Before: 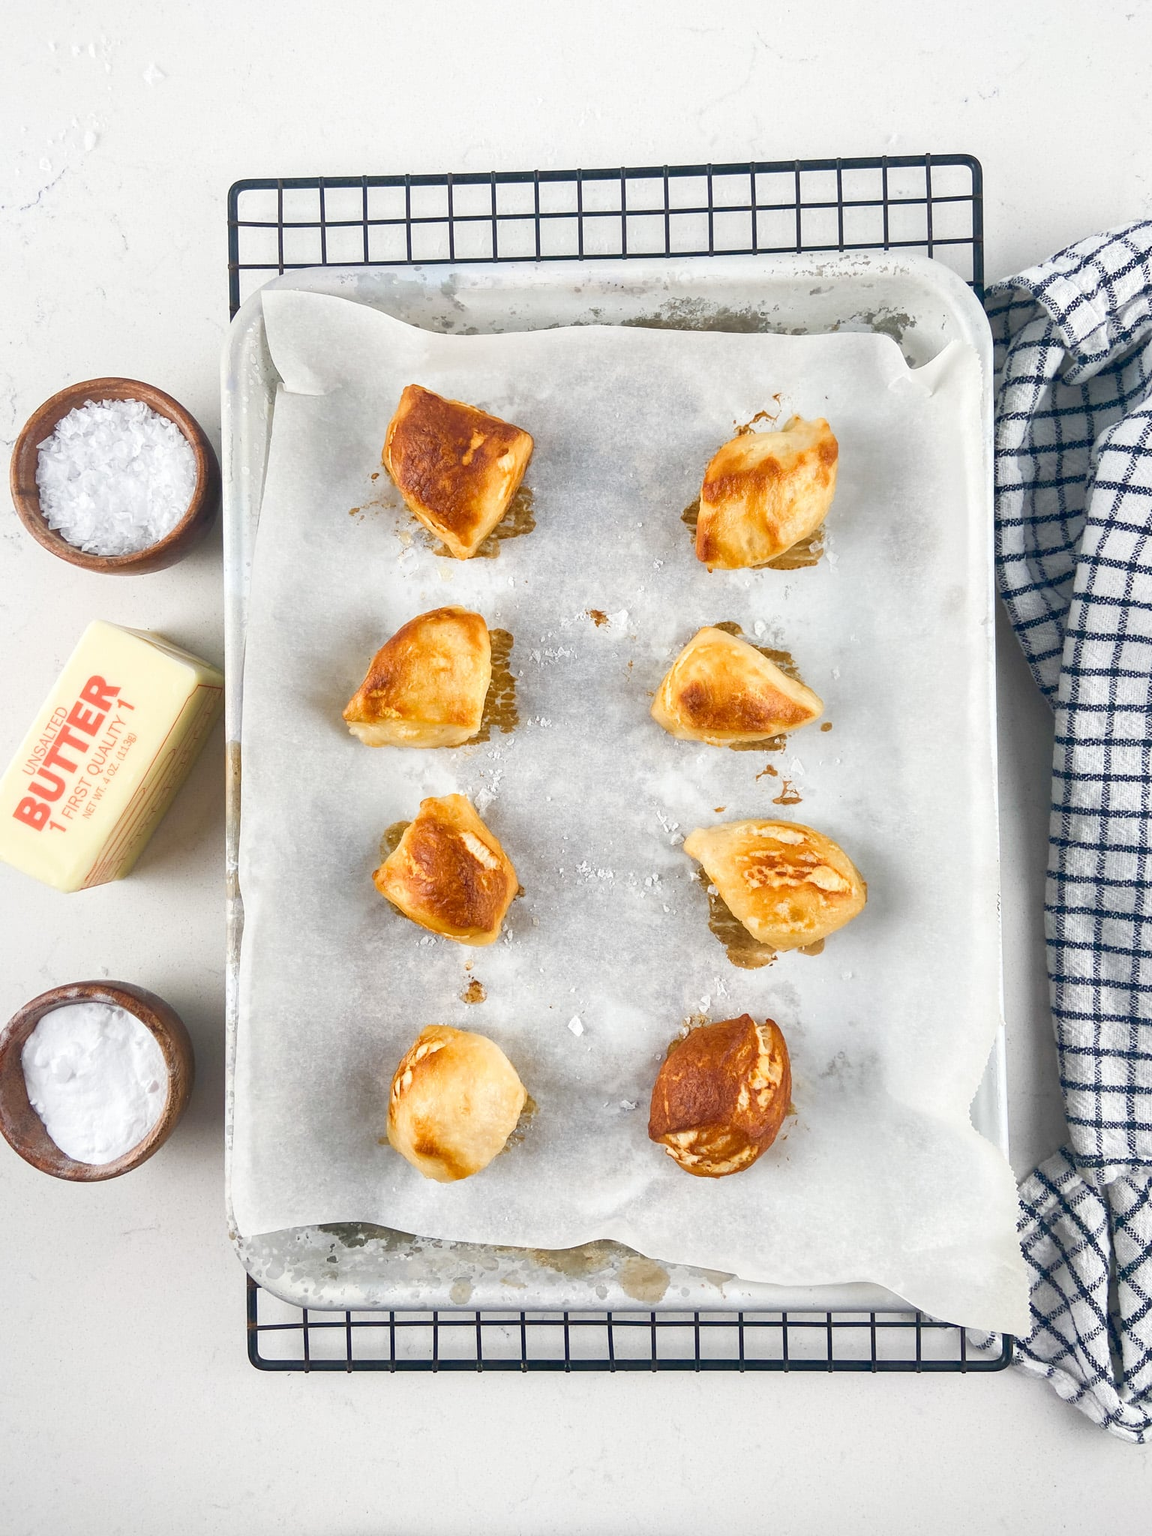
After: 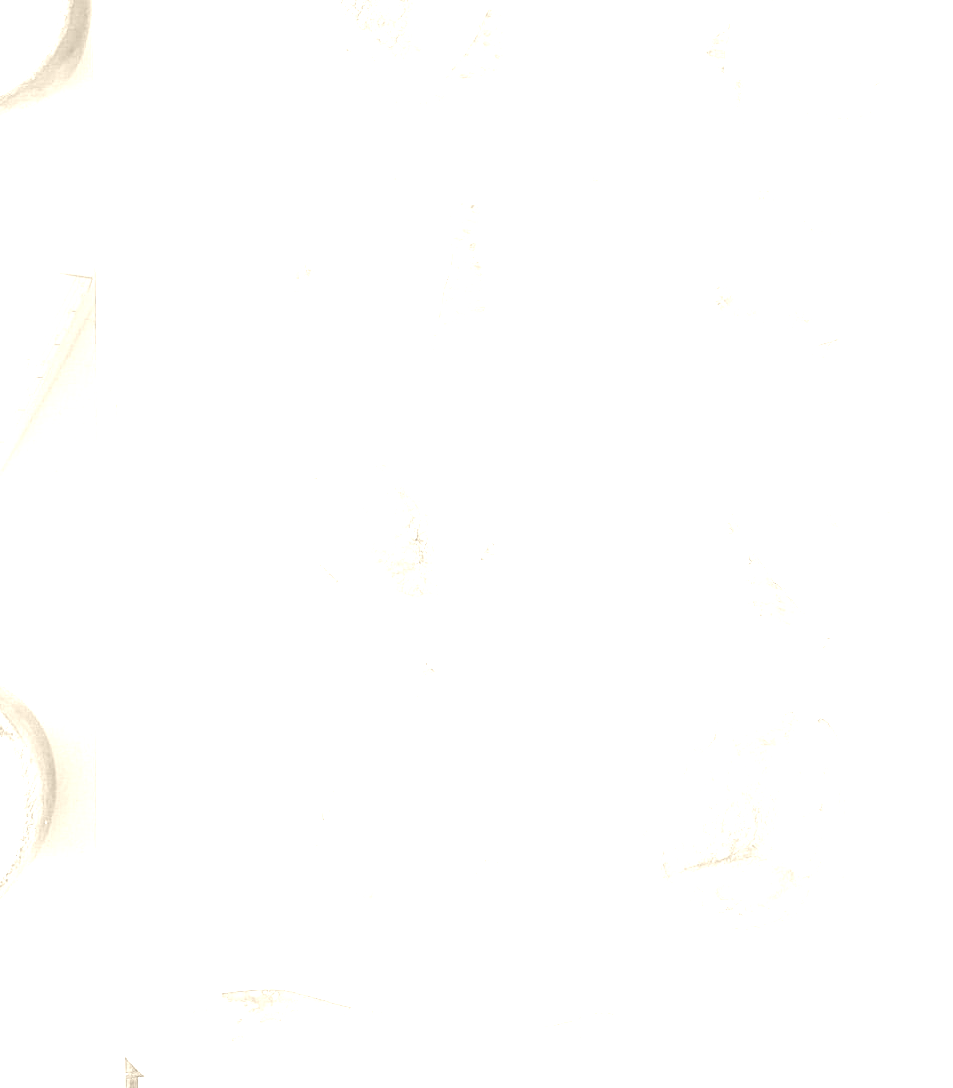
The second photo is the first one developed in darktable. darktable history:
exposure: black level correction 0, exposure 1.1 EV, compensate exposure bias true, compensate highlight preservation false
rgb curve: curves: ch0 [(0, 0) (0.21, 0.15) (0.24, 0.21) (0.5, 0.75) (0.75, 0.96) (0.89, 0.99) (1, 1)]; ch1 [(0, 0.02) (0.21, 0.13) (0.25, 0.2) (0.5, 0.67) (0.75, 0.9) (0.89, 0.97) (1, 1)]; ch2 [(0, 0.02) (0.21, 0.13) (0.25, 0.2) (0.5, 0.67) (0.75, 0.9) (0.89, 0.97) (1, 1)], compensate middle gray true
colorize: hue 36°, saturation 71%, lightness 80.79%
local contrast: detail 130%
crop: left 13.312%, top 31.28%, right 24.627%, bottom 15.582%
